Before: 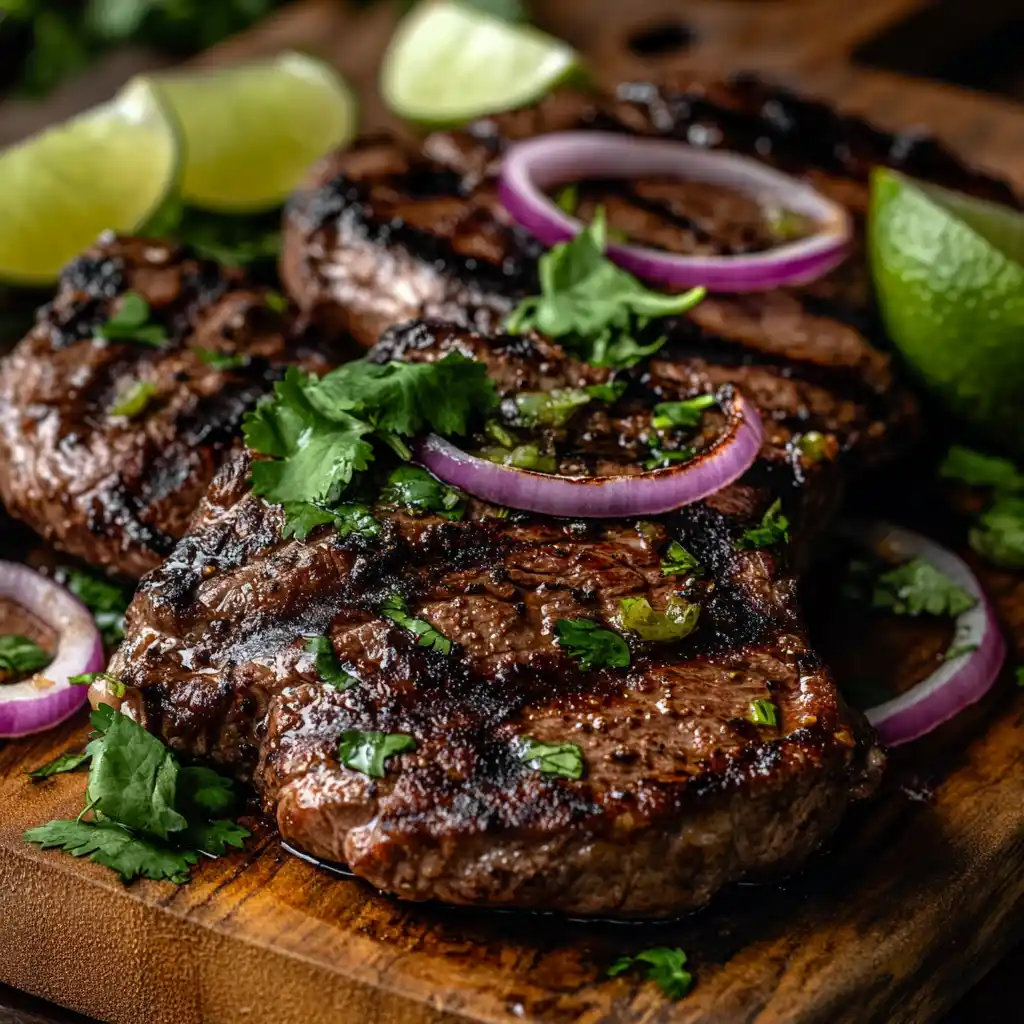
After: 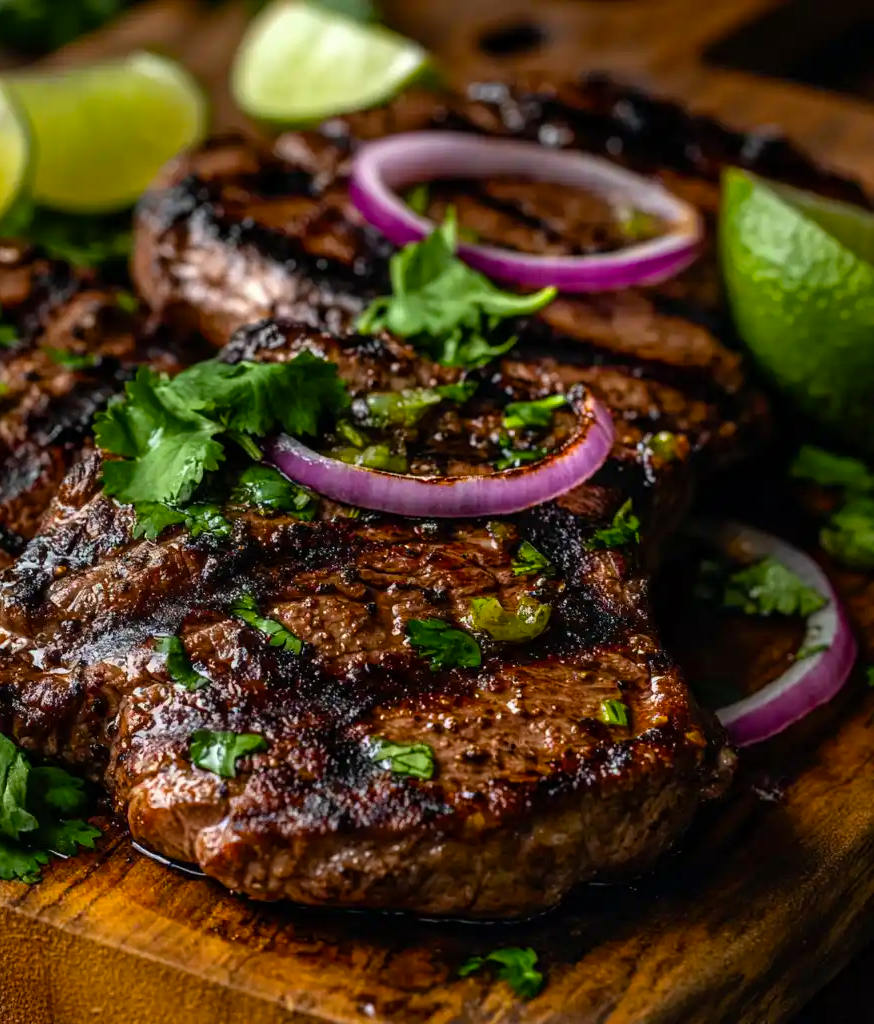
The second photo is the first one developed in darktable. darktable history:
crop and rotate: left 14.584%
rotate and perspective: crop left 0, crop top 0
color balance rgb: perceptual saturation grading › global saturation 20%, global vibrance 20%
exposure: compensate highlight preservation false
